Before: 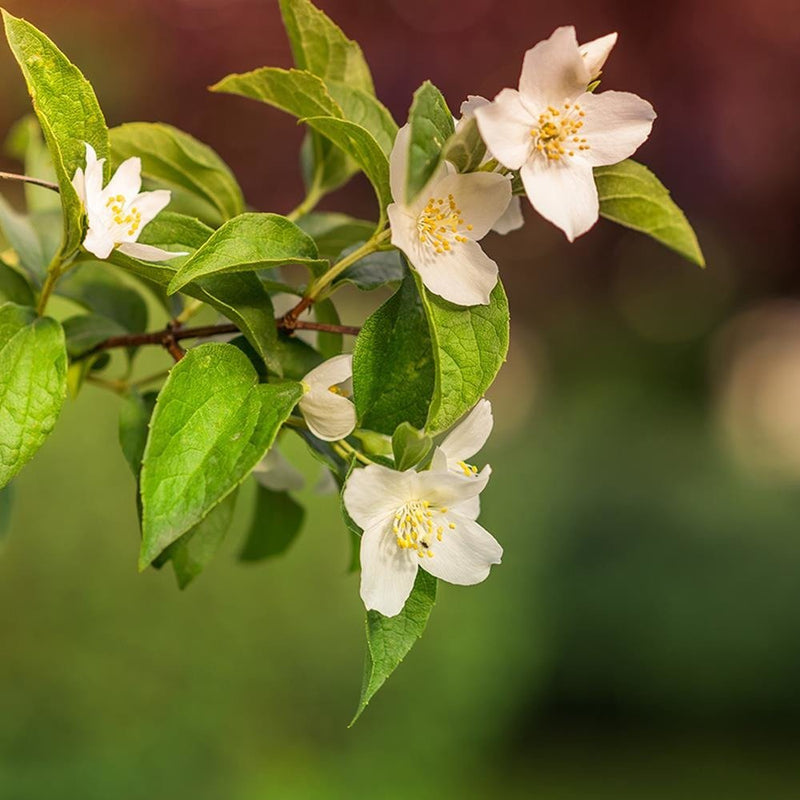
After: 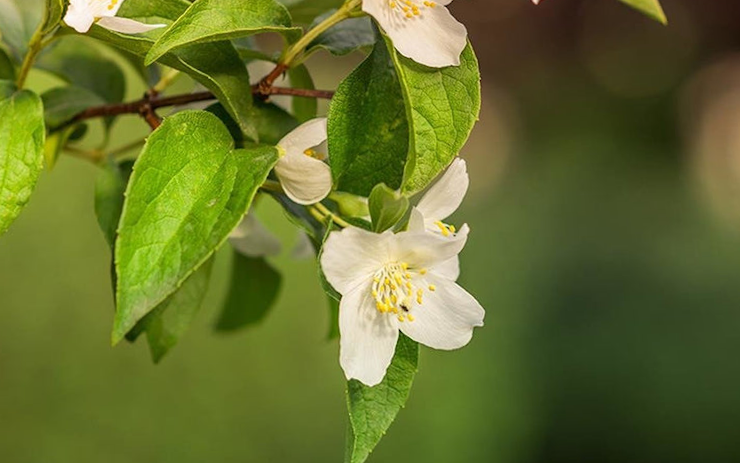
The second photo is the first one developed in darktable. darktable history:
crop and rotate: top 25.357%, bottom 13.942%
rotate and perspective: rotation -1.68°, lens shift (vertical) -0.146, crop left 0.049, crop right 0.912, crop top 0.032, crop bottom 0.96
